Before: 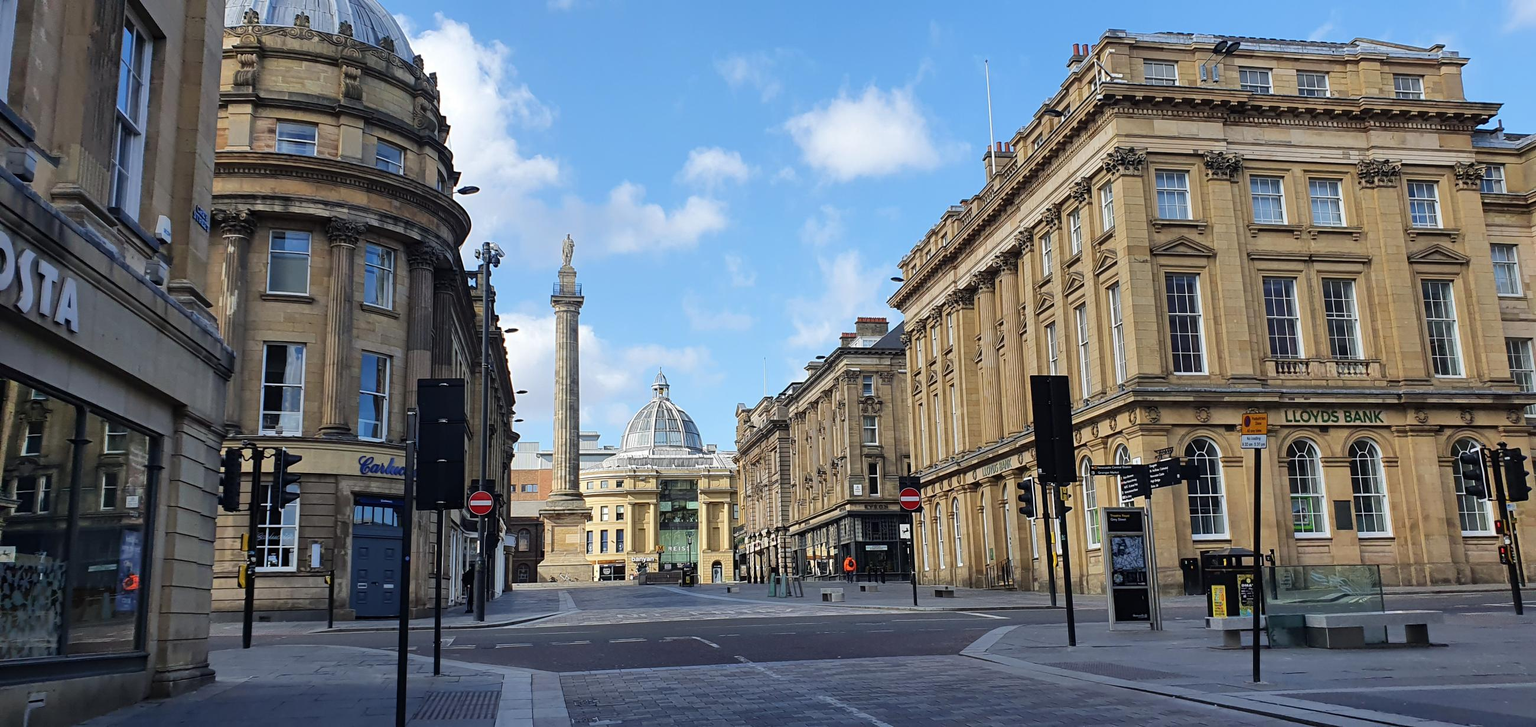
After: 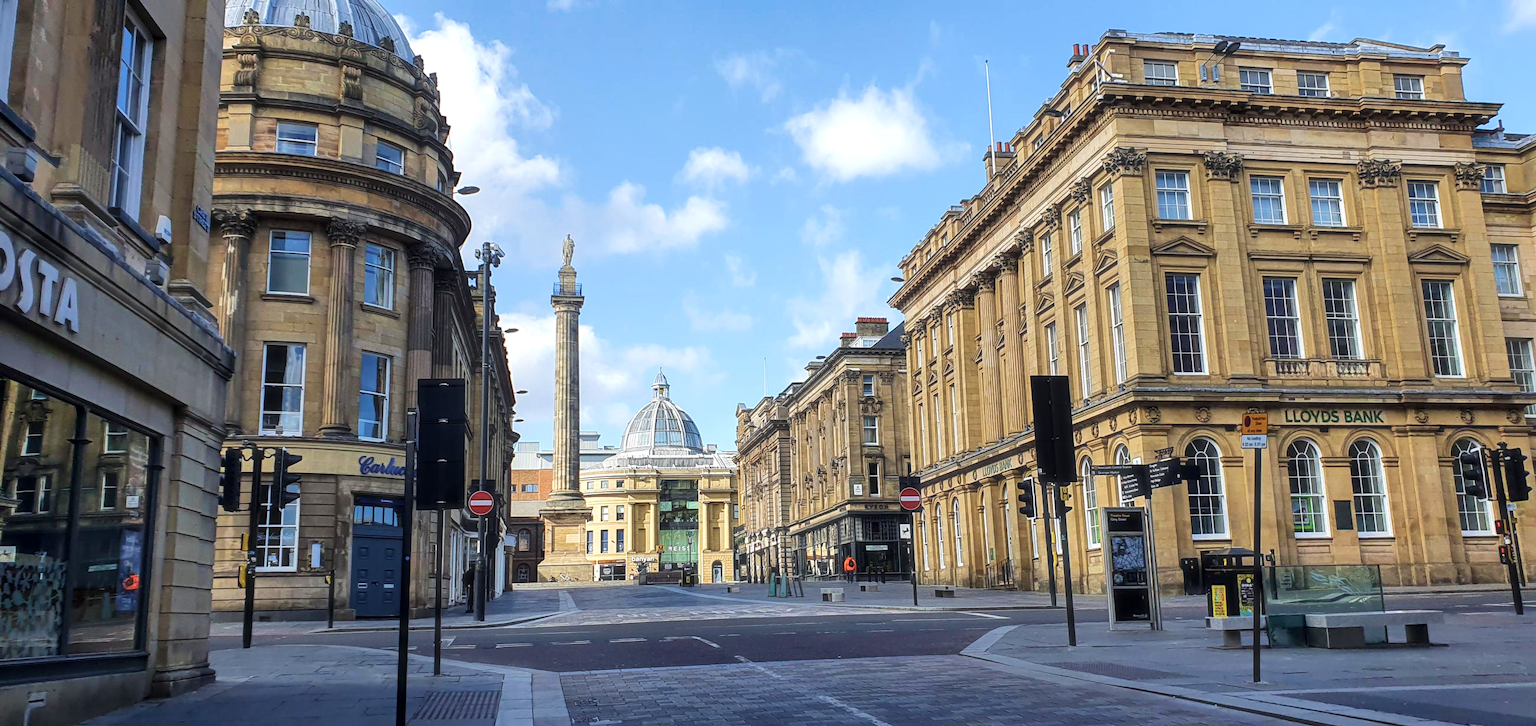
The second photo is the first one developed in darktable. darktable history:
tone equalizer: on, module defaults
shadows and highlights: shadows -12.5, white point adjustment 4, highlights 28.33
local contrast: on, module defaults
velvia: strength 45%
levels: levels [0, 0.492, 0.984]
haze removal: strength -0.1, adaptive false
